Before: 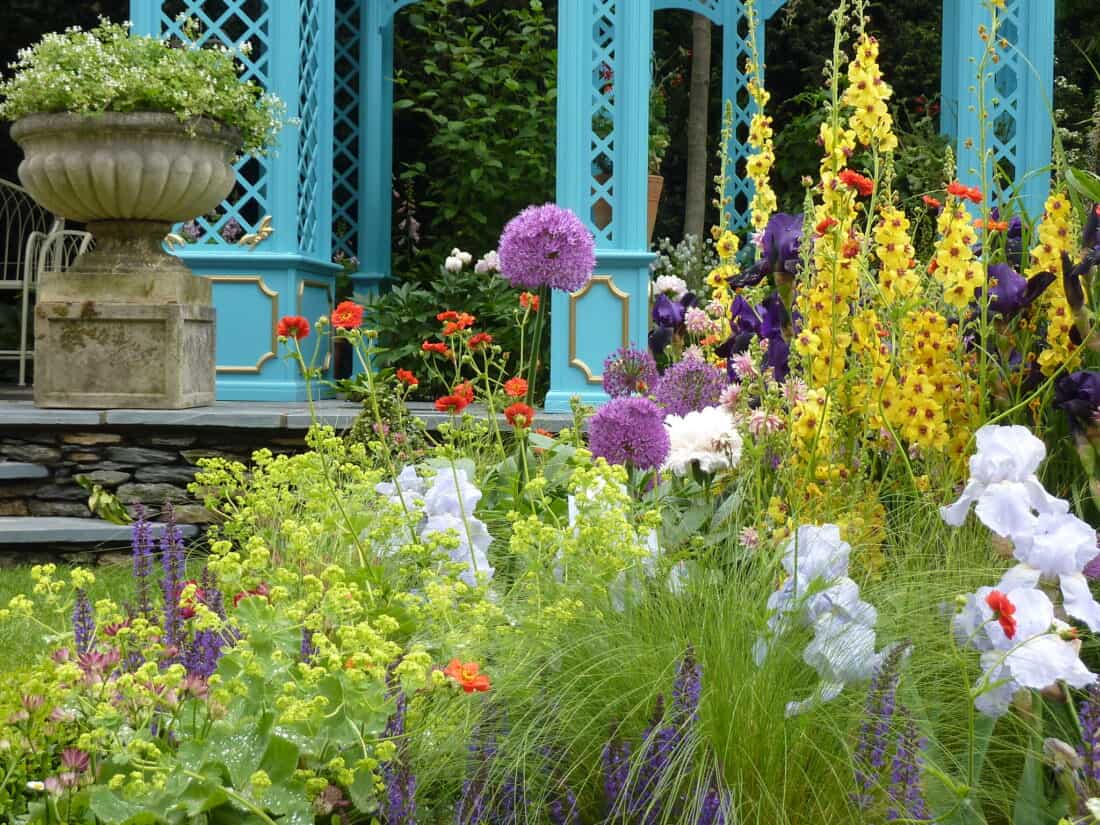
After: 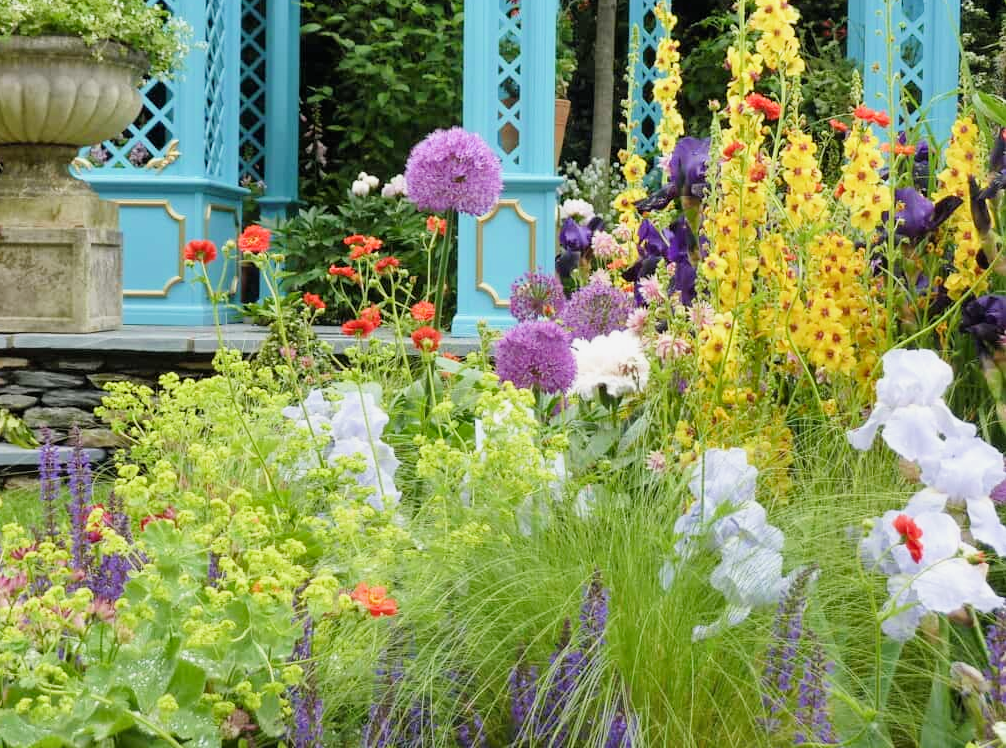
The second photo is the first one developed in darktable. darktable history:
exposure: black level correction 0, exposure 0.854 EV, compensate highlight preservation false
tone equalizer: on, module defaults
crop and rotate: left 8.49%, top 9.301%
shadows and highlights: low approximation 0.01, soften with gaussian
filmic rgb: black relative exposure -7.97 EV, white relative exposure 4.01 EV, threshold 3.03 EV, hardness 4.1, contrast 0.917, enable highlight reconstruction true
